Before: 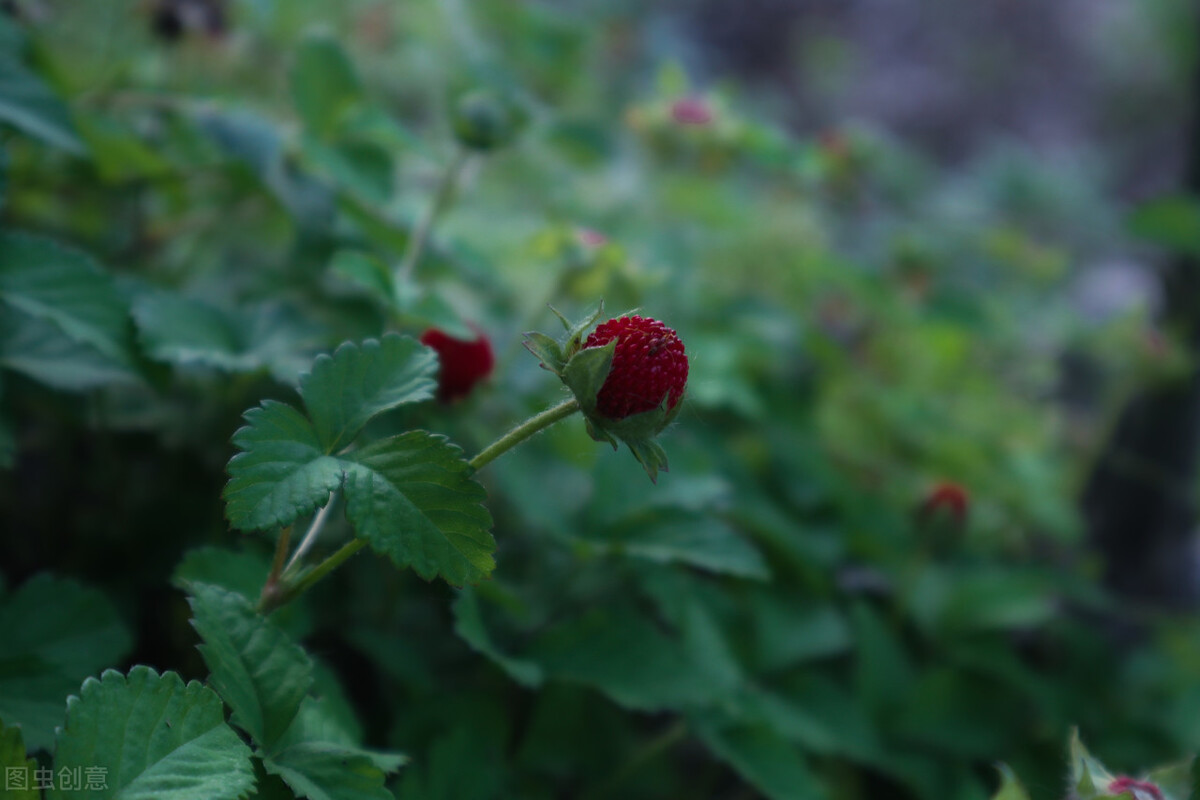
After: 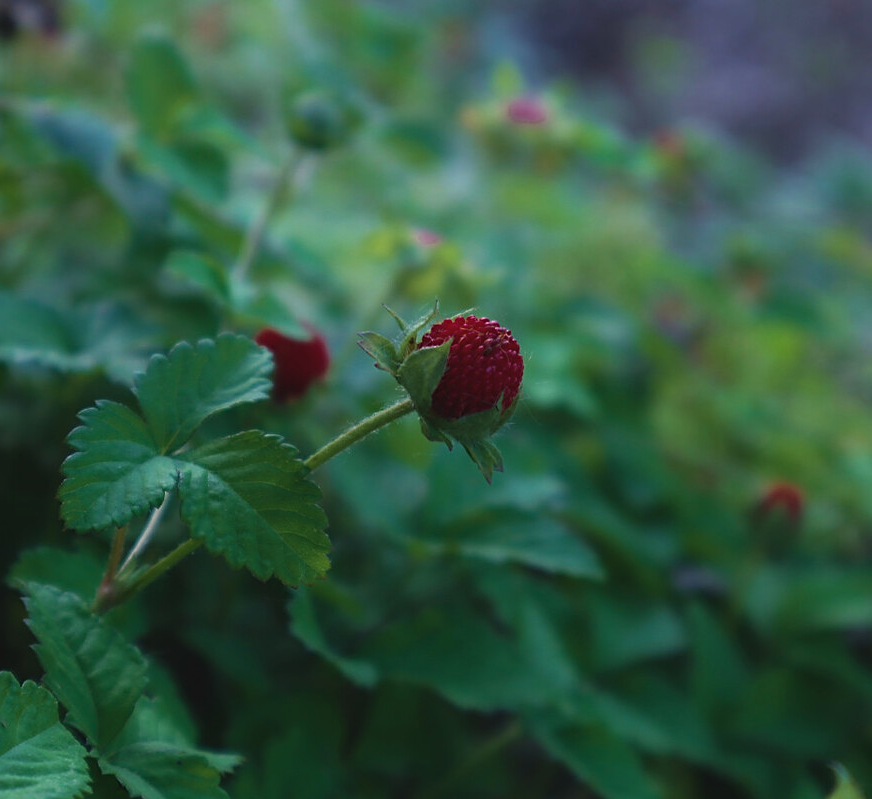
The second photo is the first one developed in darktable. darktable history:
exposure: black level correction -0.004, exposure 0.058 EV, compensate highlight preservation false
velvia: on, module defaults
sharpen: on, module defaults
crop: left 13.805%, top 0%, right 13.459%
